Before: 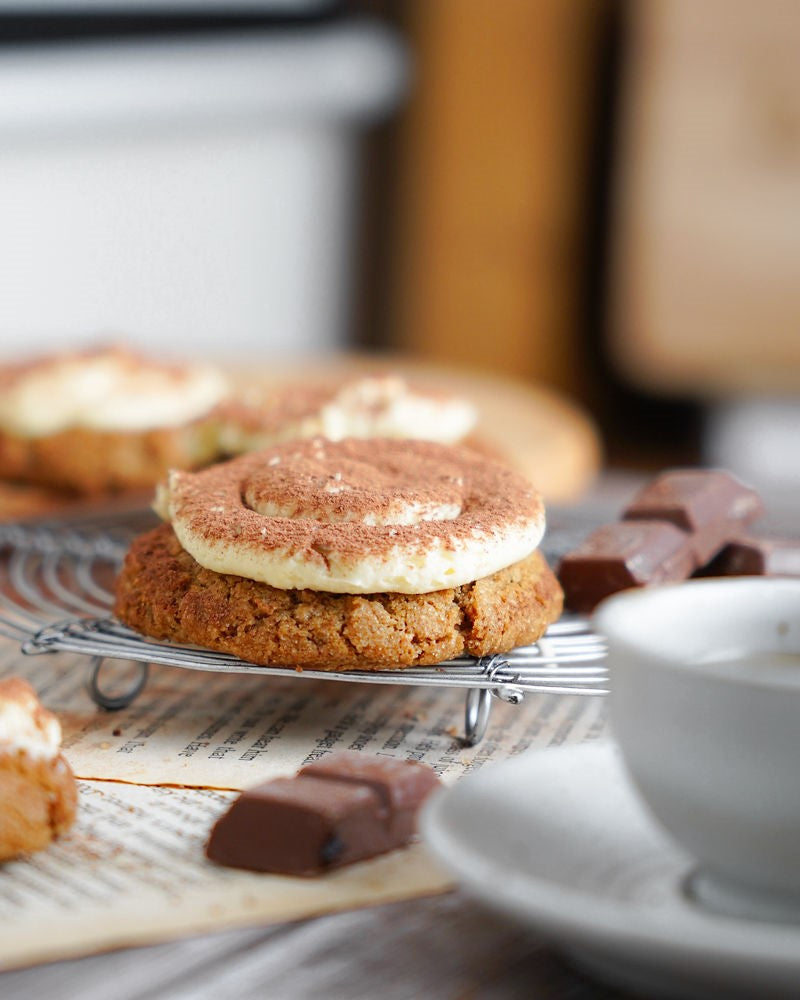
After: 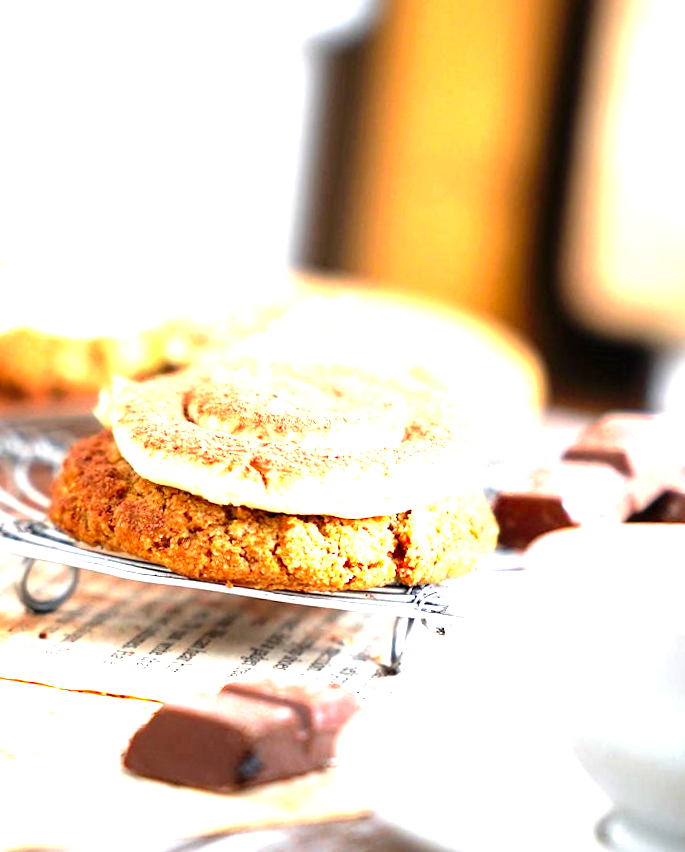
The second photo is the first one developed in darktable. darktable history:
contrast equalizer: octaves 7, y [[0.6 ×6], [0.55 ×6], [0 ×6], [0 ×6], [0 ×6]], mix 0.15
levels: levels [0, 0.281, 0.562]
rotate and perspective: rotation 0.8°, automatic cropping off
crop and rotate: angle -3.27°, left 5.211%, top 5.211%, right 4.607%, bottom 4.607%
